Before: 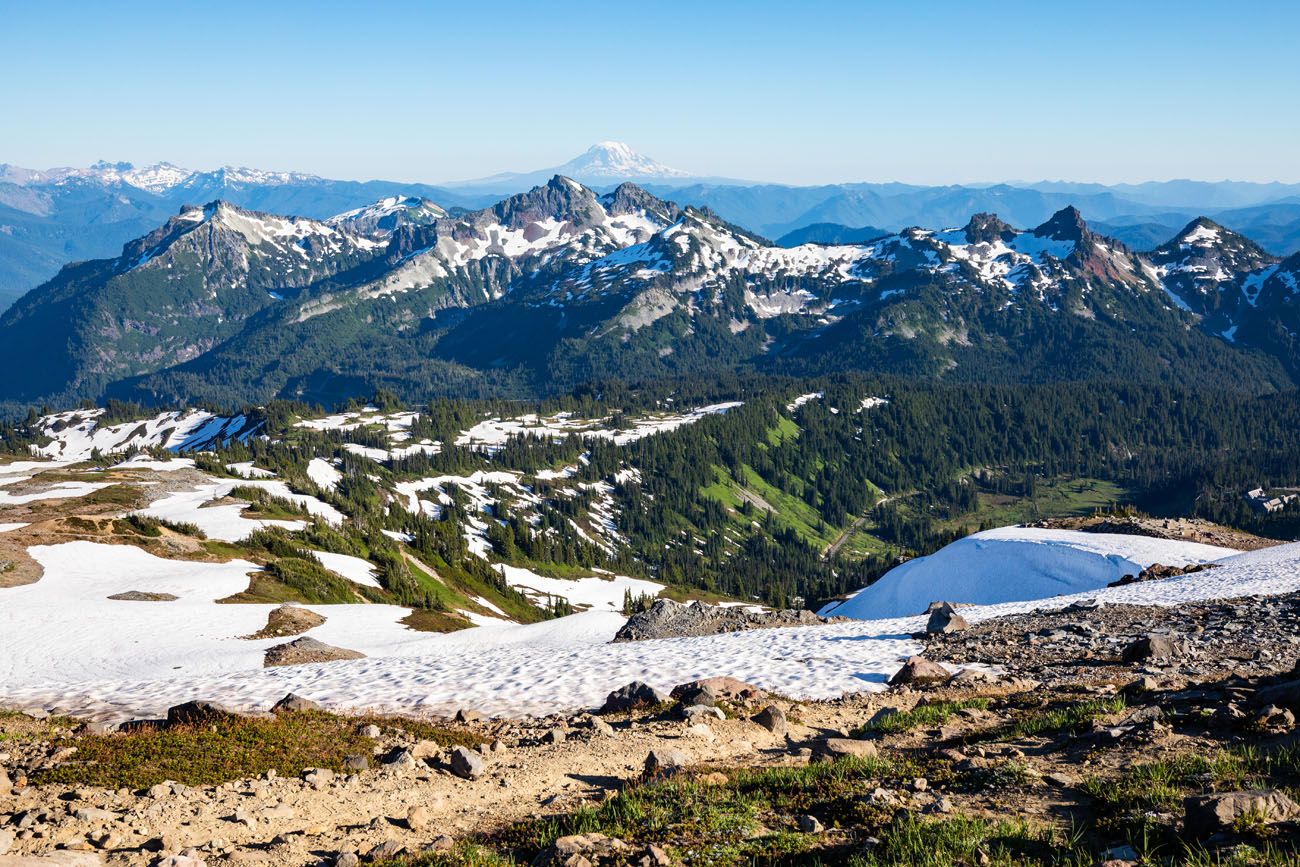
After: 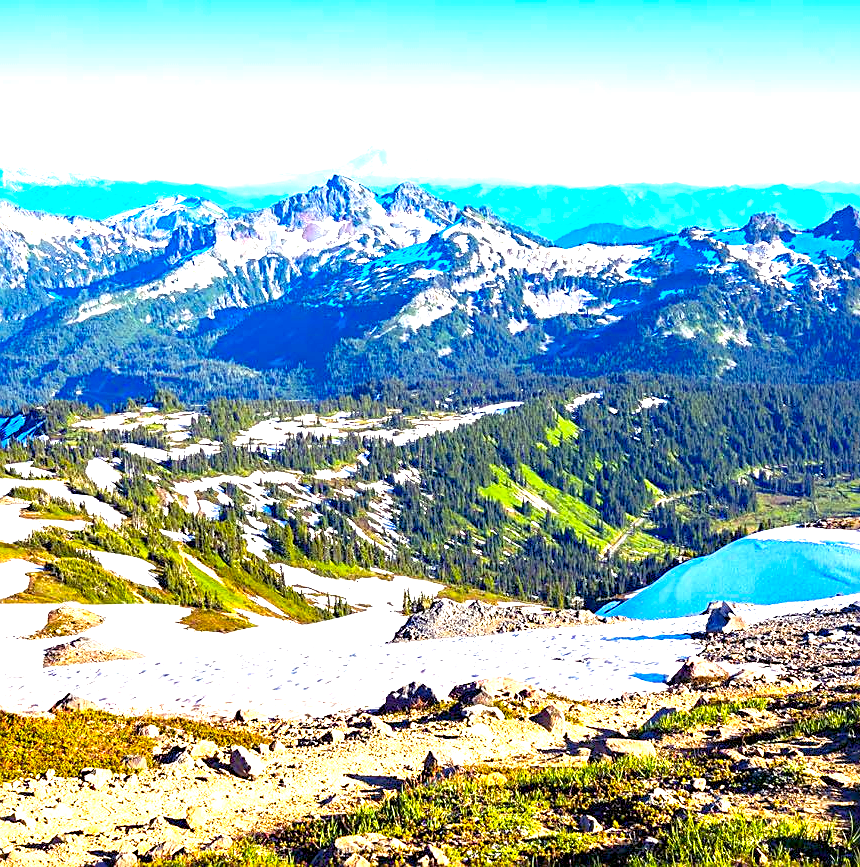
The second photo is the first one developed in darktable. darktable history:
exposure: black level correction 0.001, exposure 1.305 EV, compensate highlight preservation false
sharpen: on, module defaults
color balance rgb: shadows lift › luminance -21.351%, shadows lift › chroma 9.019%, shadows lift › hue 283.18°, perceptual saturation grading › global saturation 29.477%, perceptual brilliance grading › global brilliance 12.779%, perceptual brilliance grading › highlights 15.088%, global vibrance 24.425%, contrast -25.151%
crop: left 17.041%, right 16.729%
